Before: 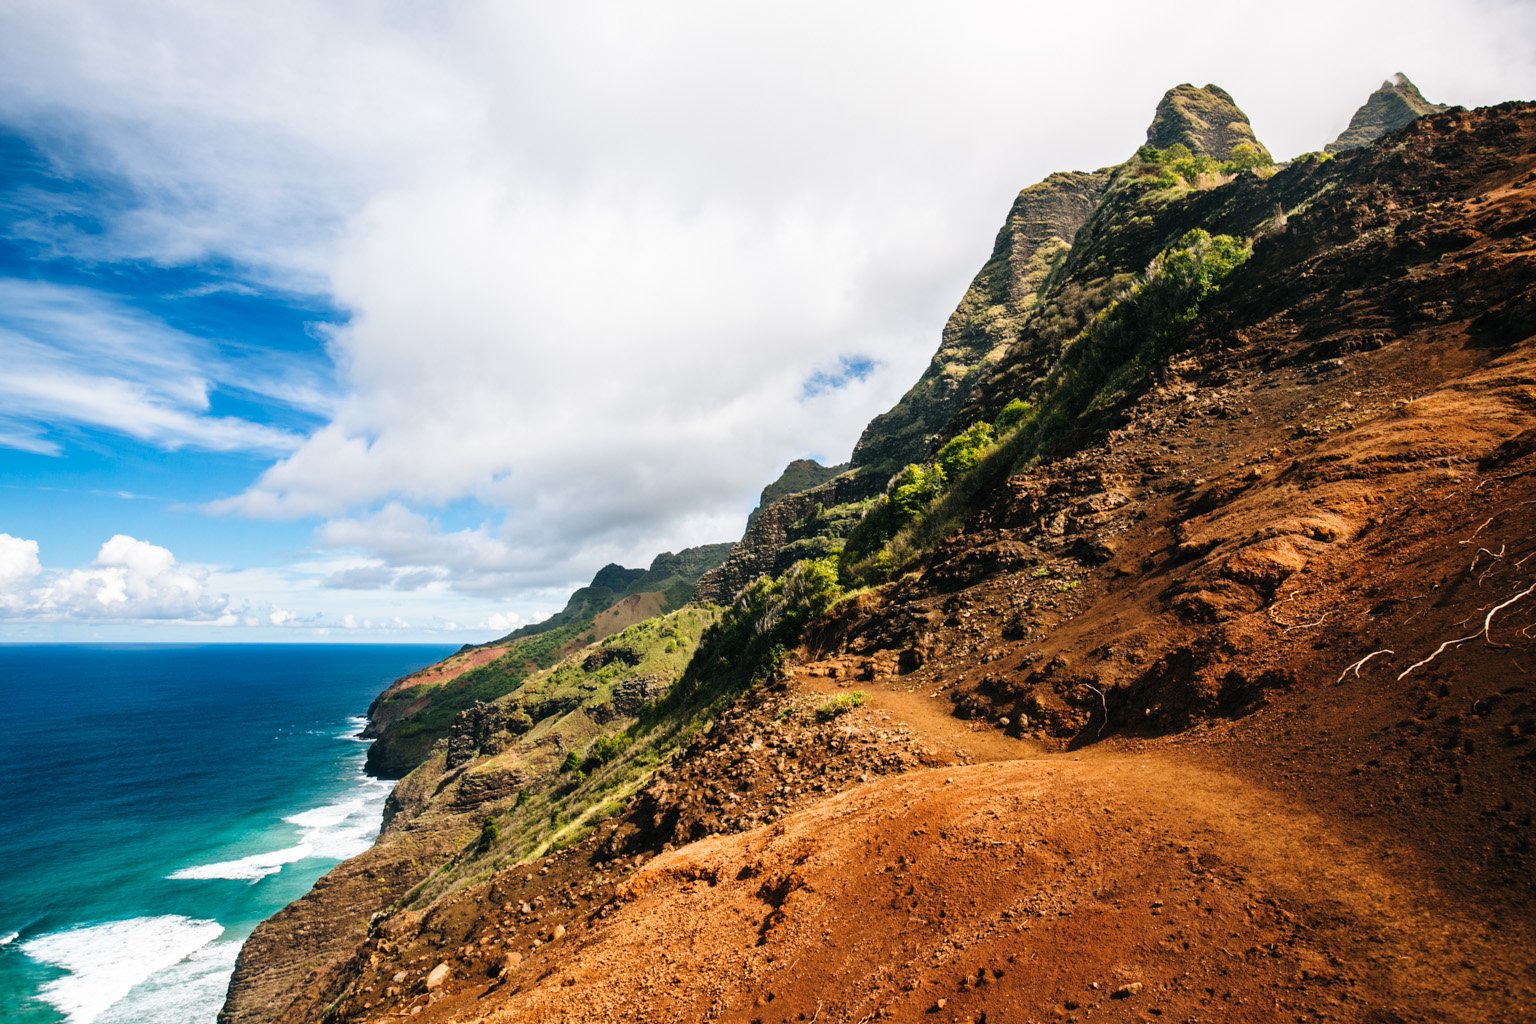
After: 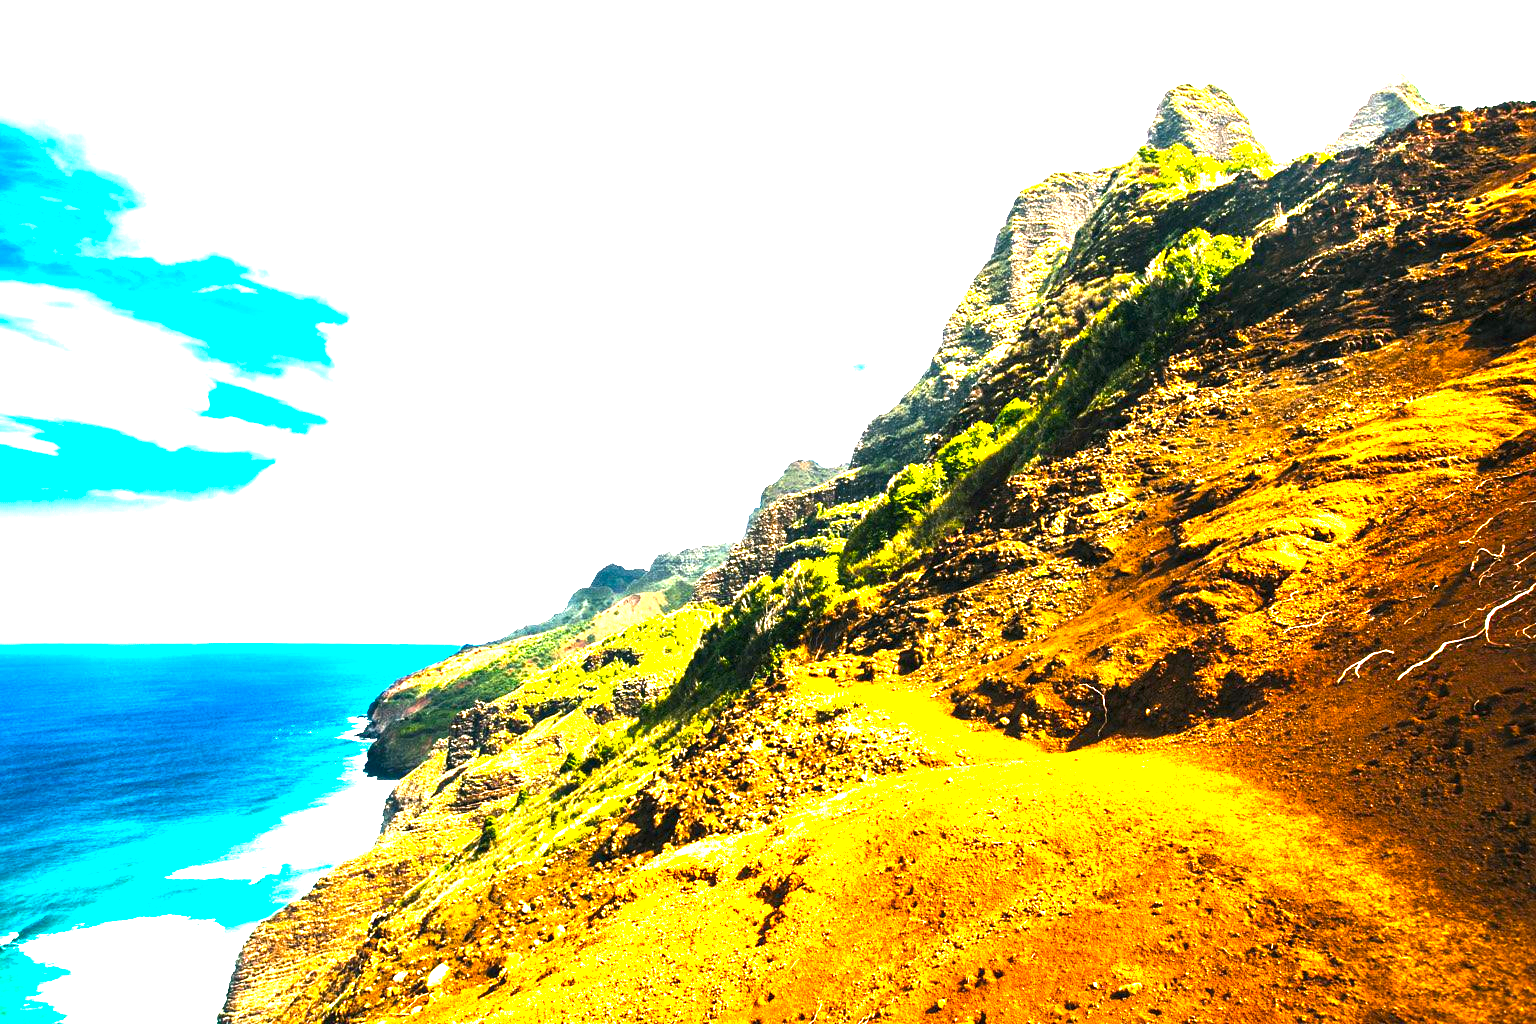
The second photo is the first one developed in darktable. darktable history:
color balance rgb: highlights gain › chroma 2.079%, highlights gain › hue 64.72°, perceptual saturation grading › global saturation 15.217%, perceptual saturation grading › highlights -19.146%, perceptual saturation grading › shadows 19.402%, perceptual brilliance grading › global brilliance 34.771%, perceptual brilliance grading › highlights 49.438%, perceptual brilliance grading › mid-tones 58.918%, perceptual brilliance grading › shadows 34.955%, global vibrance 20%
exposure: exposure 0.427 EV, compensate highlight preservation false
